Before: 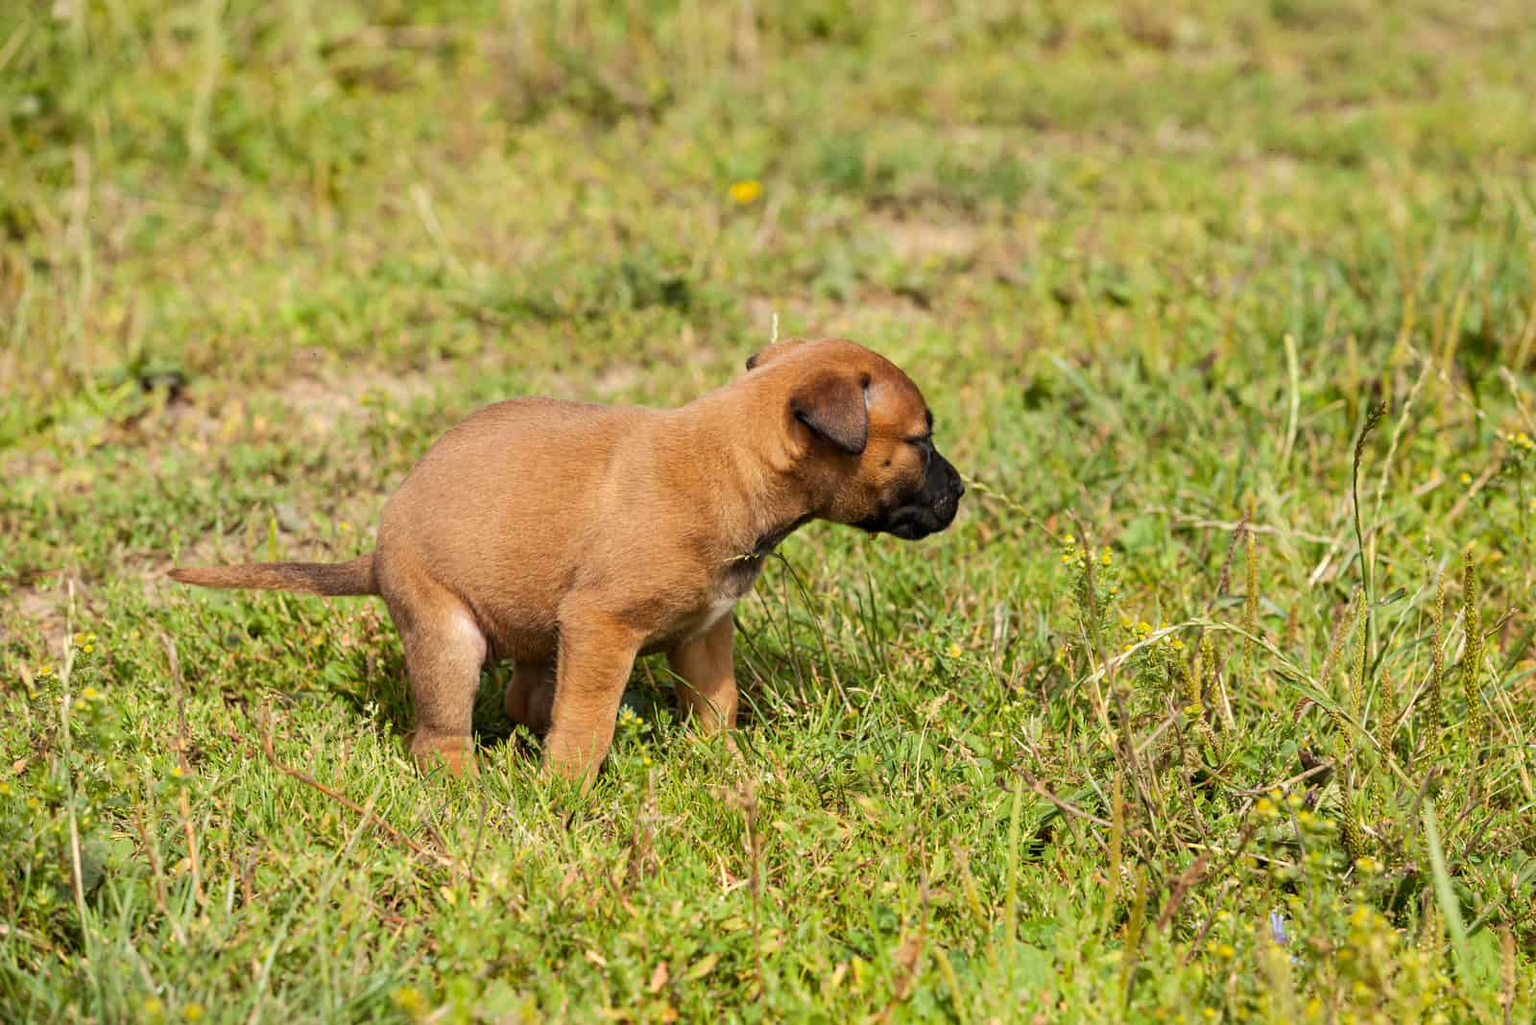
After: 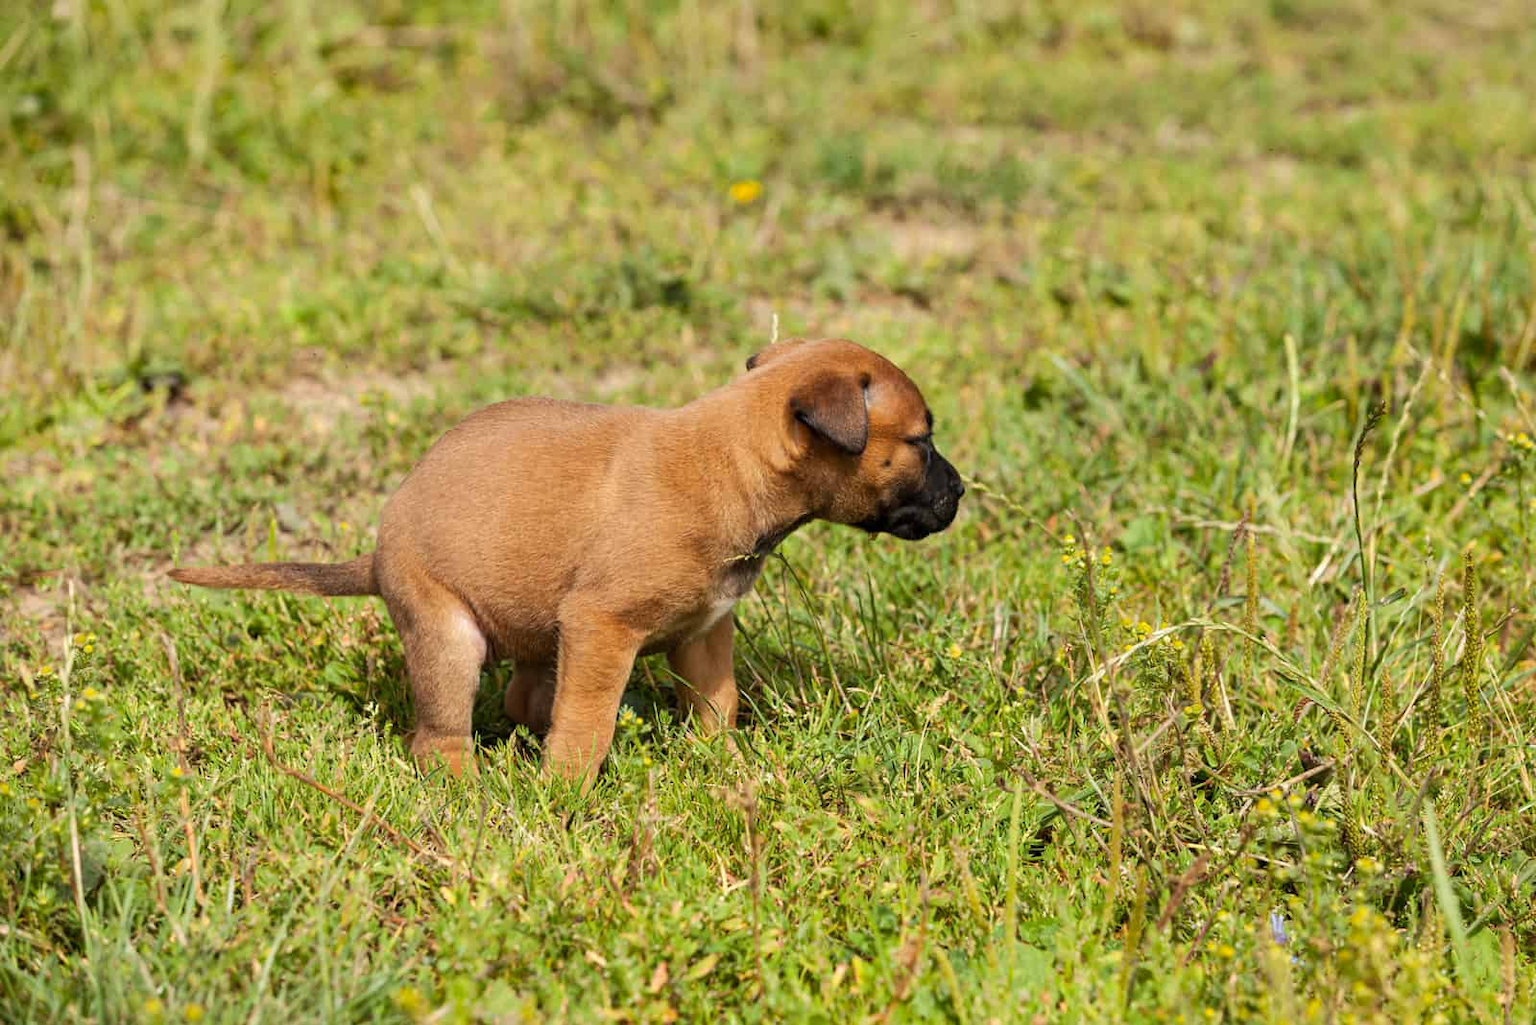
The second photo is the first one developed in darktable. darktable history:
shadows and highlights: shadows 29.32, highlights -29.35, low approximation 0.01, soften with gaussian
